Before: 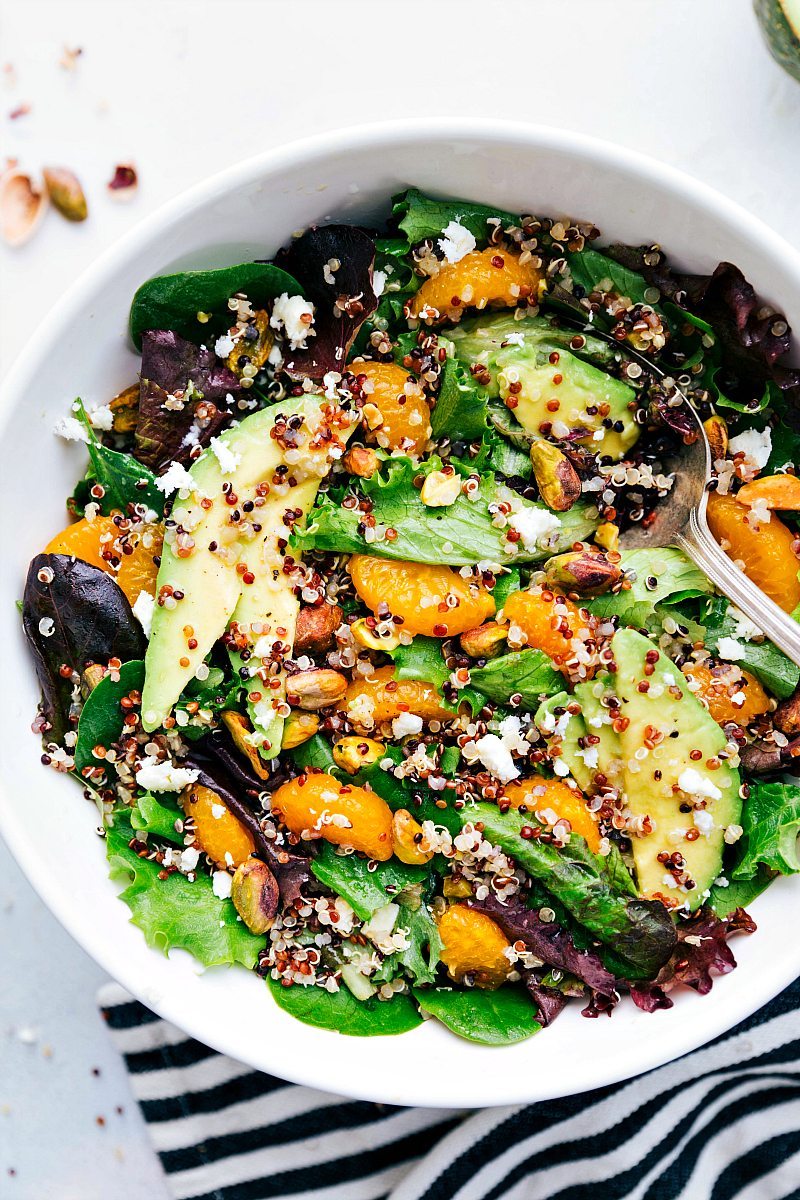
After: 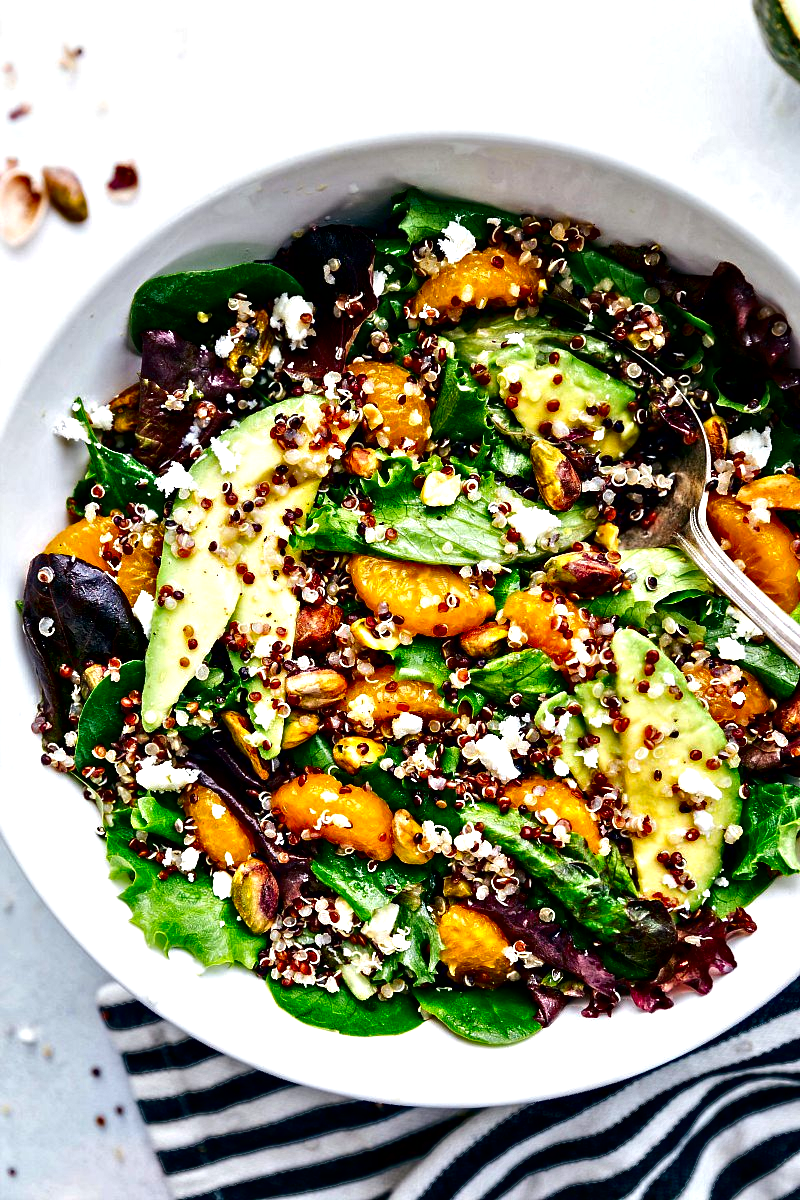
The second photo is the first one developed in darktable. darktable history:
contrast equalizer: octaves 7, y [[0.511, 0.558, 0.631, 0.632, 0.559, 0.512], [0.5 ×6], [0.5 ×6], [0 ×6], [0 ×6]]
contrast brightness saturation: brightness -0.25, saturation 0.2
exposure: exposure 0.178 EV, compensate highlight preservation false
tone equalizer: on, module defaults
